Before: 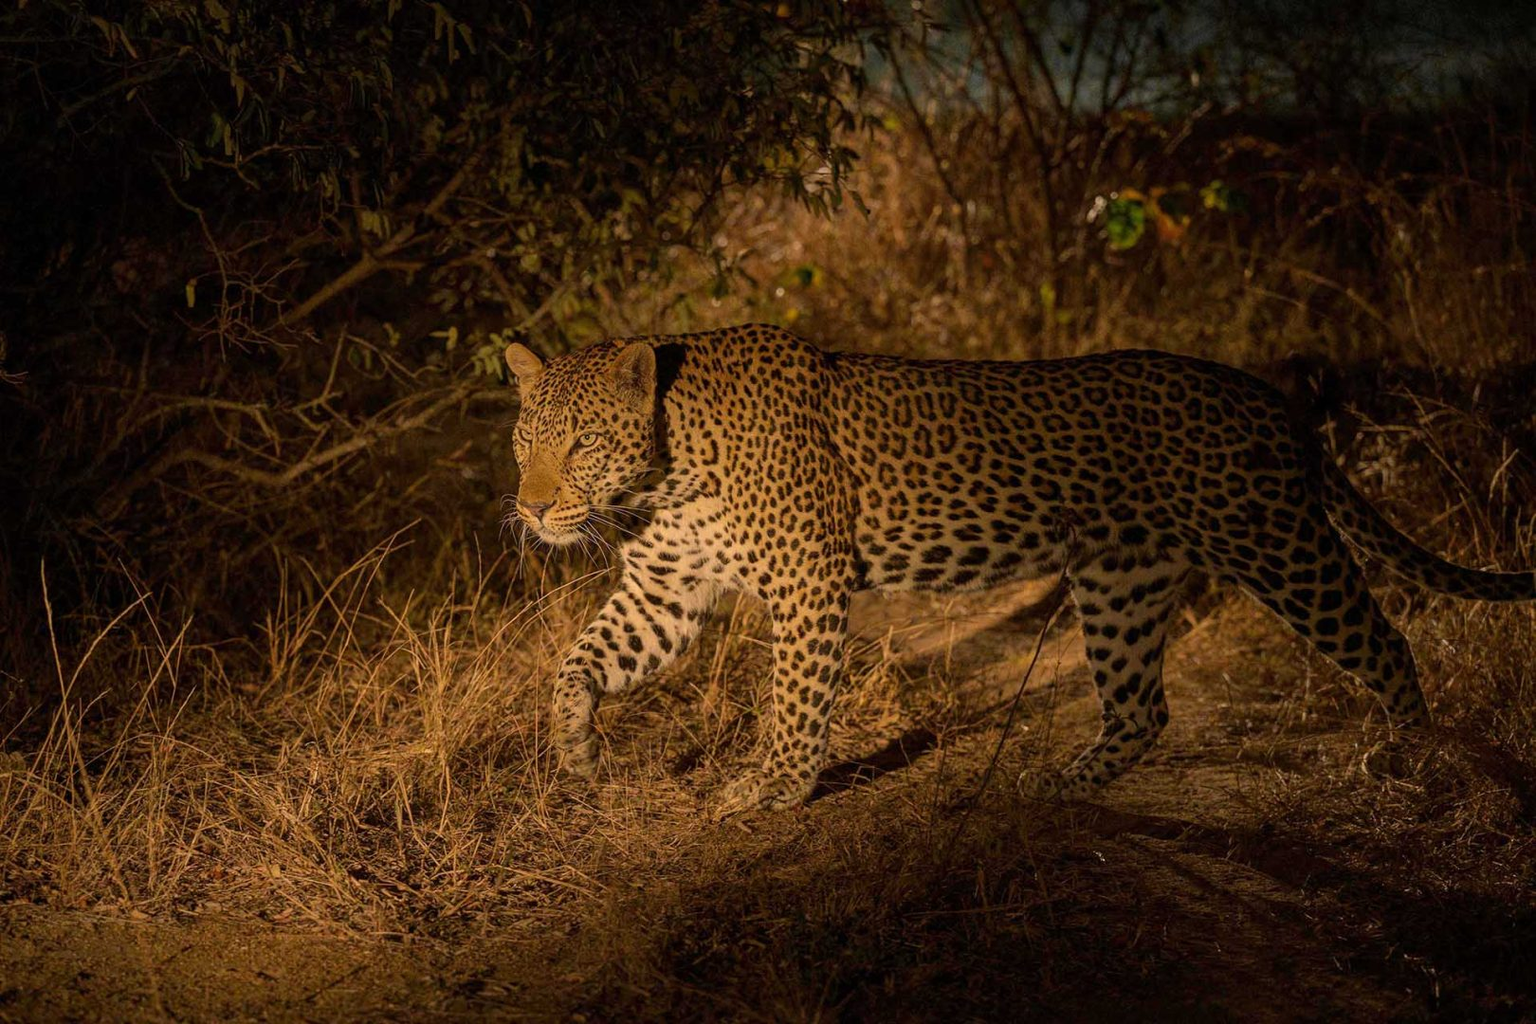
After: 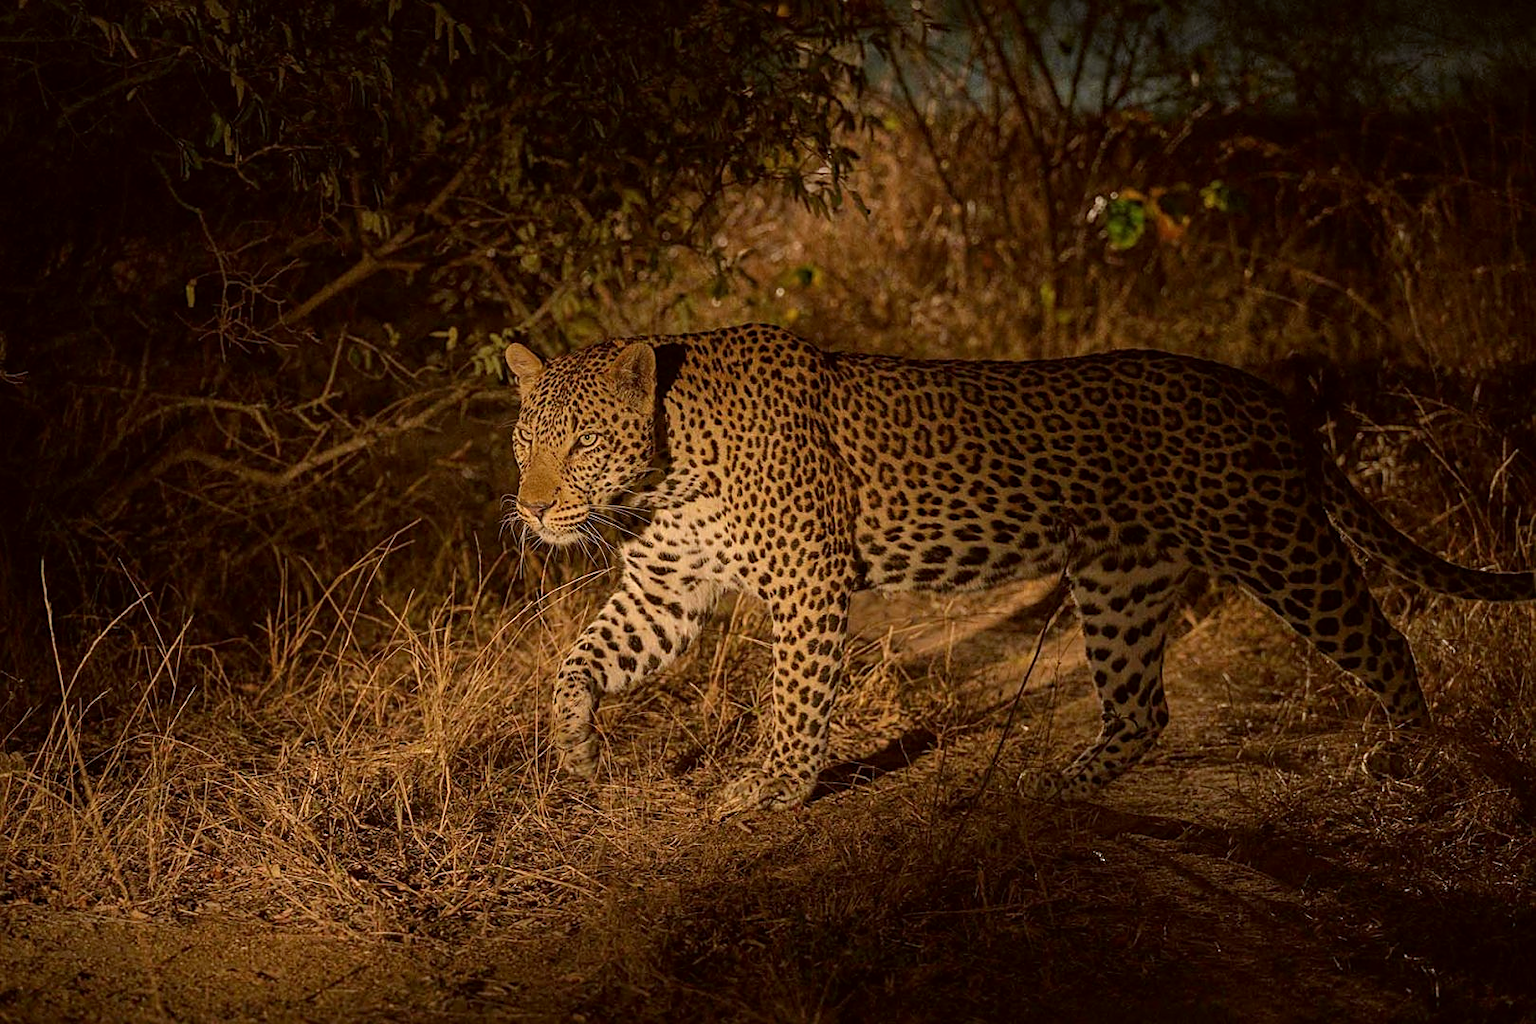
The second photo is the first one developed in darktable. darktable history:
color correction: highlights a* -3.28, highlights b* -6.24, shadows a* 3.1, shadows b* 5.19
sharpen: on, module defaults
